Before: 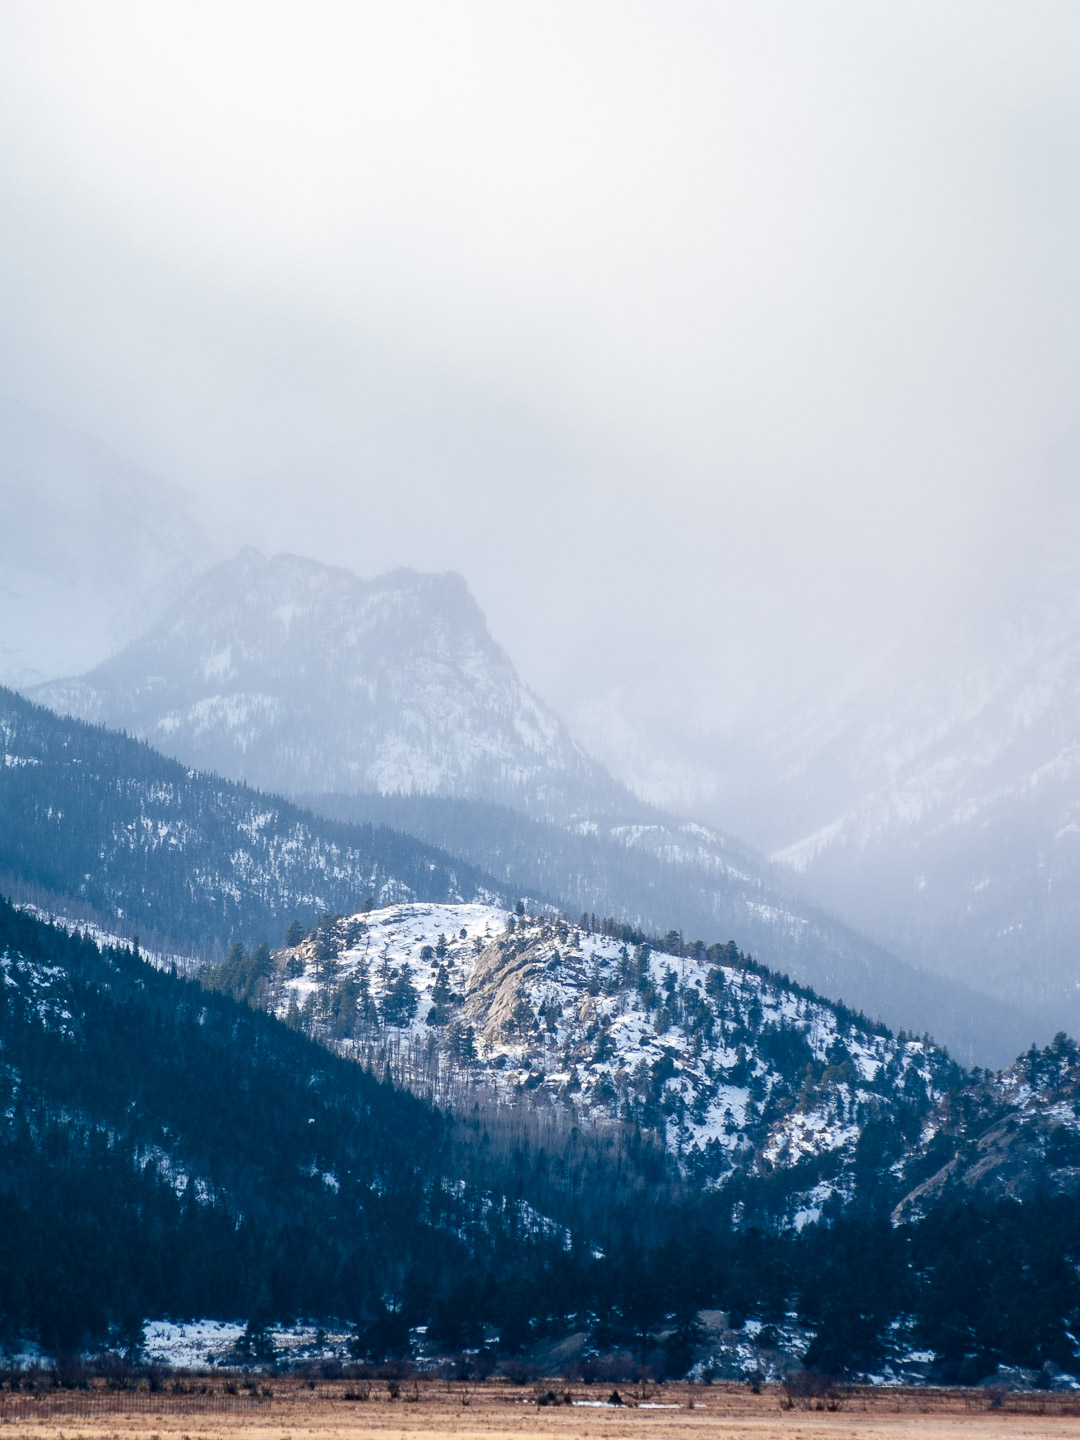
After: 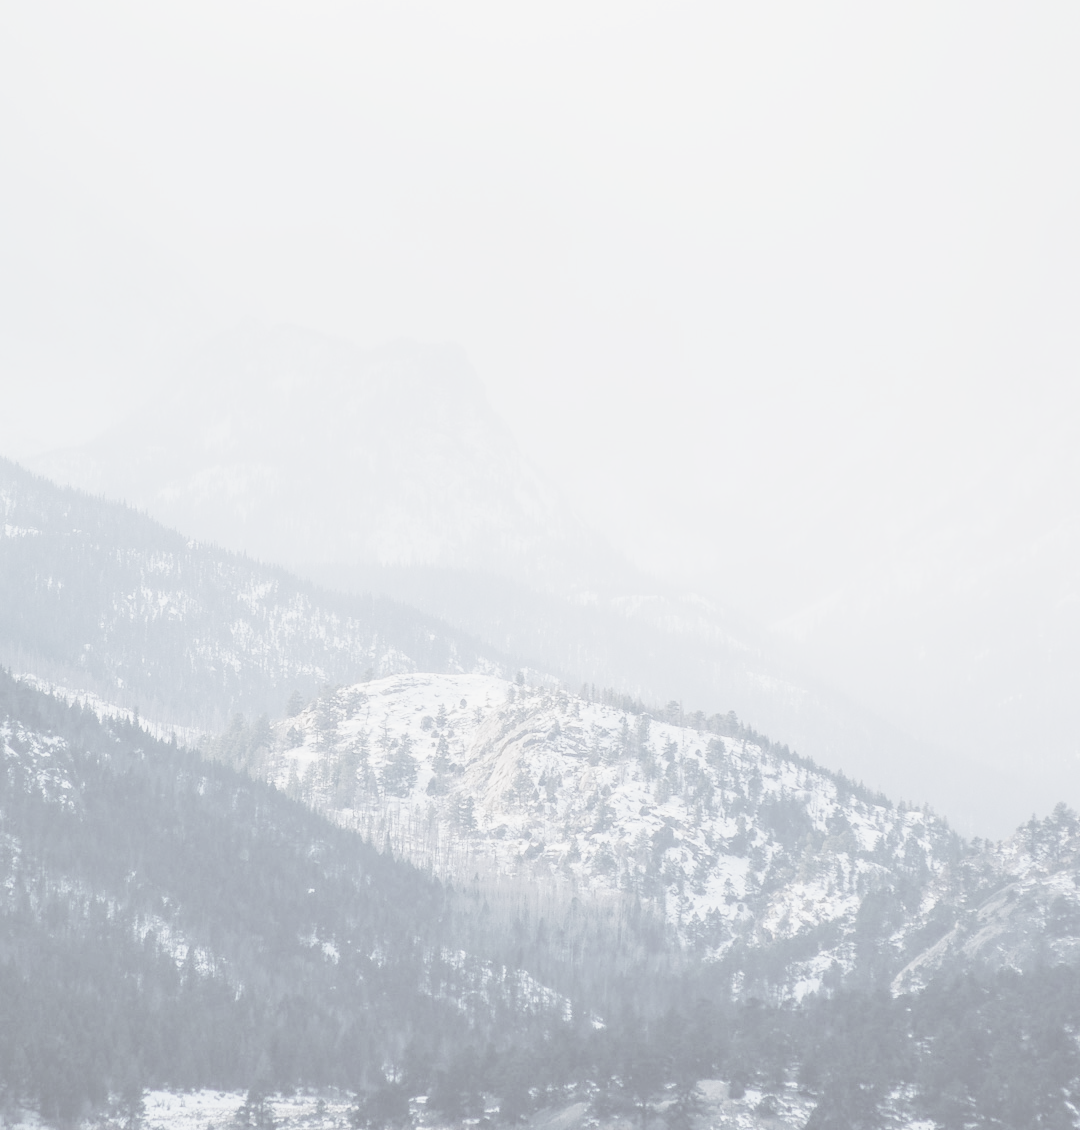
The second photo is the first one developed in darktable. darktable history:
tone curve: curves: ch0 [(0.003, 0.023) (0.071, 0.052) (0.236, 0.197) (0.466, 0.557) (0.631, 0.764) (0.806, 0.906) (1, 1)]; ch1 [(0, 0) (0.262, 0.227) (0.417, 0.386) (0.469, 0.467) (0.502, 0.51) (0.528, 0.521) (0.573, 0.555) (0.605, 0.621) (0.644, 0.671) (0.686, 0.728) (0.994, 0.987)]; ch2 [(0, 0) (0.262, 0.188) (0.385, 0.353) (0.427, 0.424) (0.495, 0.502) (0.531, 0.555) (0.583, 0.632) (0.644, 0.748) (1, 1)], preserve colors none
crop and rotate: top 15.986%, bottom 5.537%
contrast brightness saturation: contrast -0.318, brightness 0.745, saturation -0.783
